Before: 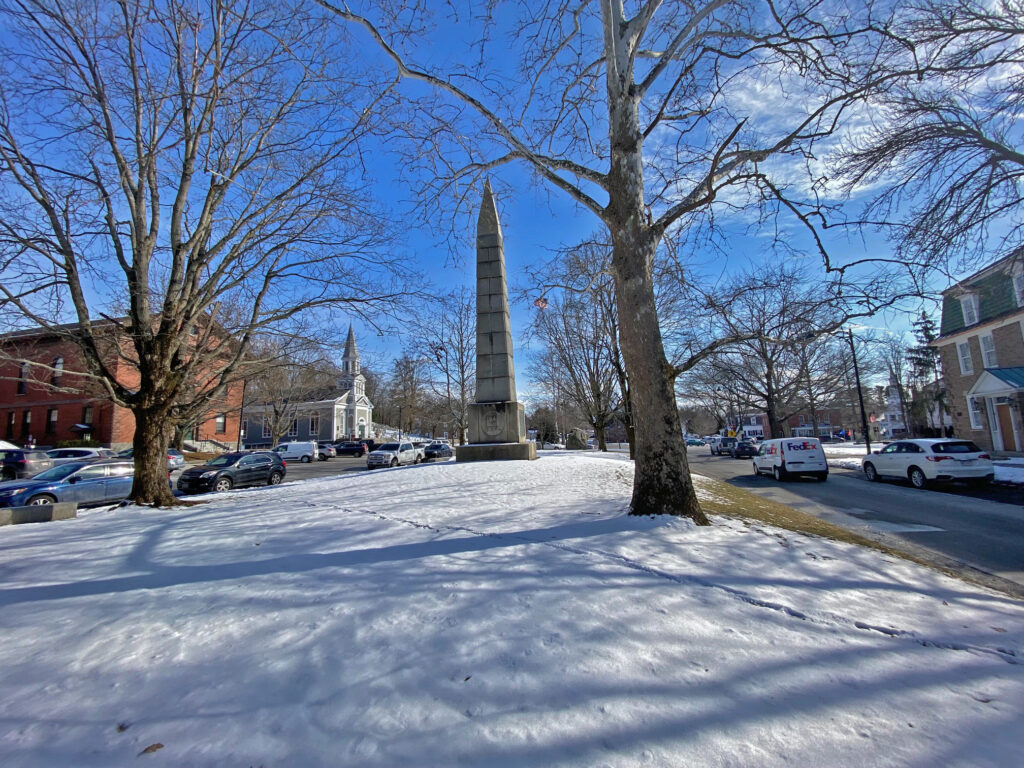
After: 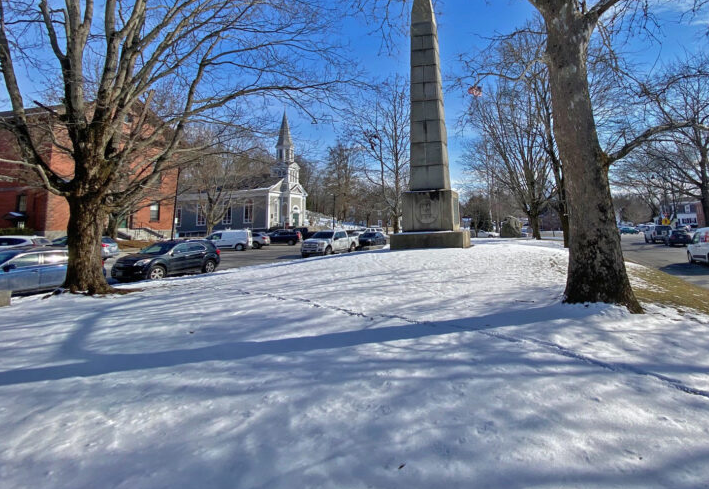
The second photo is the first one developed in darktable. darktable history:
white balance: emerald 1
crop: left 6.488%, top 27.668%, right 24.183%, bottom 8.656%
